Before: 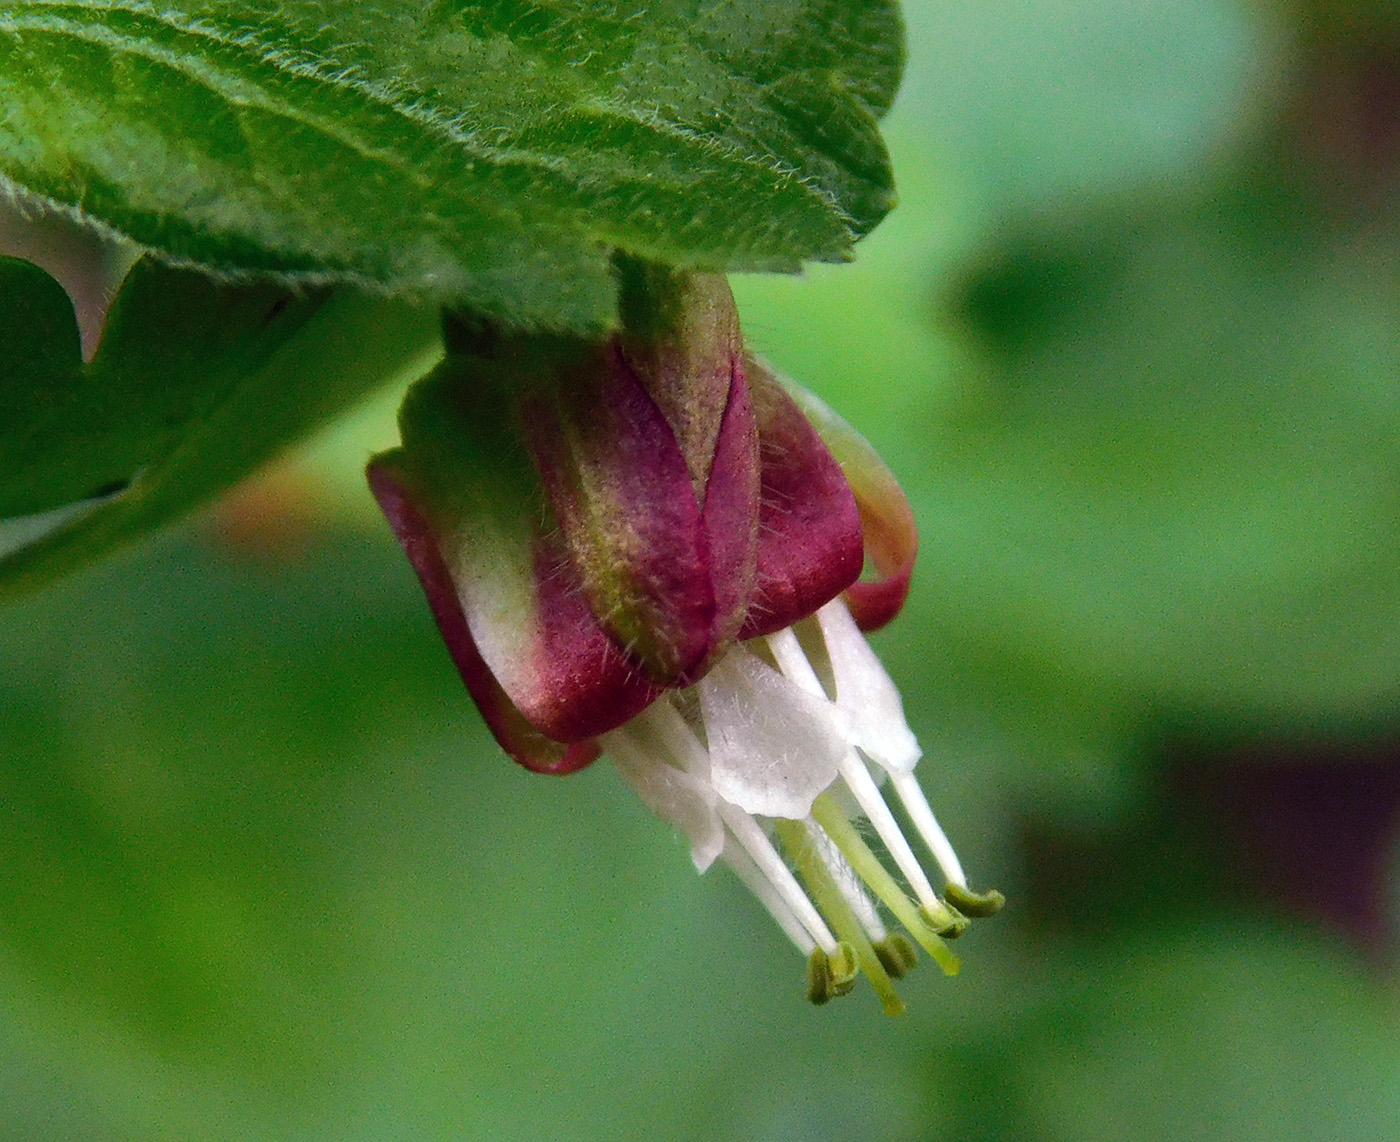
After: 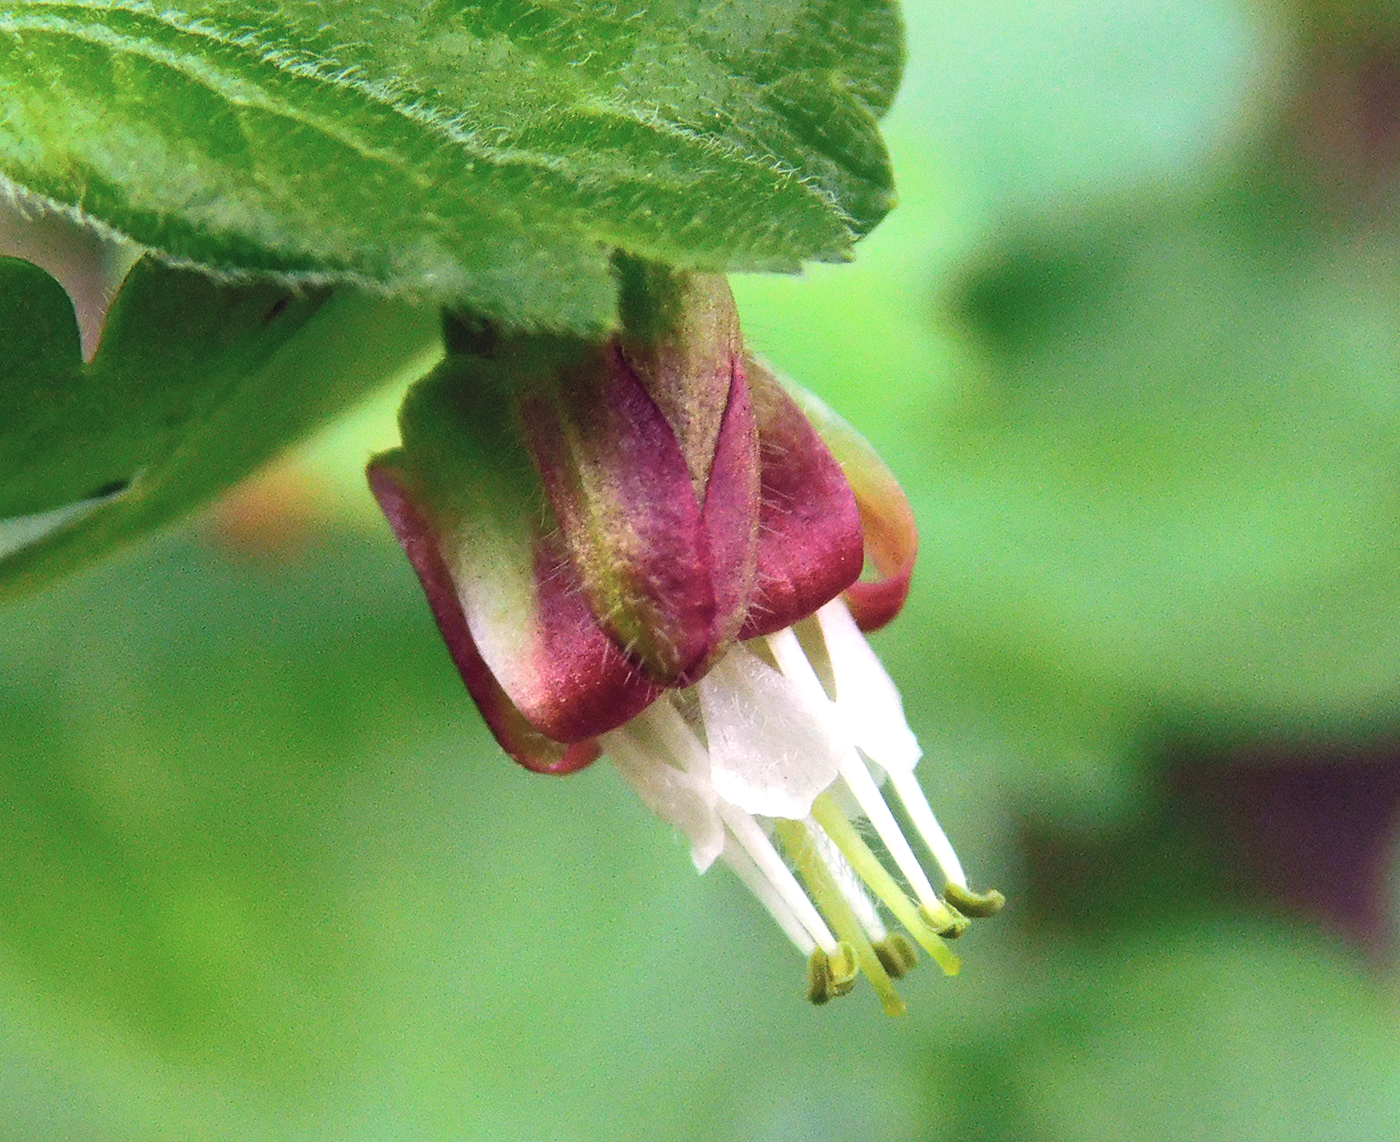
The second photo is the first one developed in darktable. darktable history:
exposure: black level correction 0, exposure 0.5 EV, compensate highlight preservation false
contrast brightness saturation: contrast 0.138, brightness 0.214
